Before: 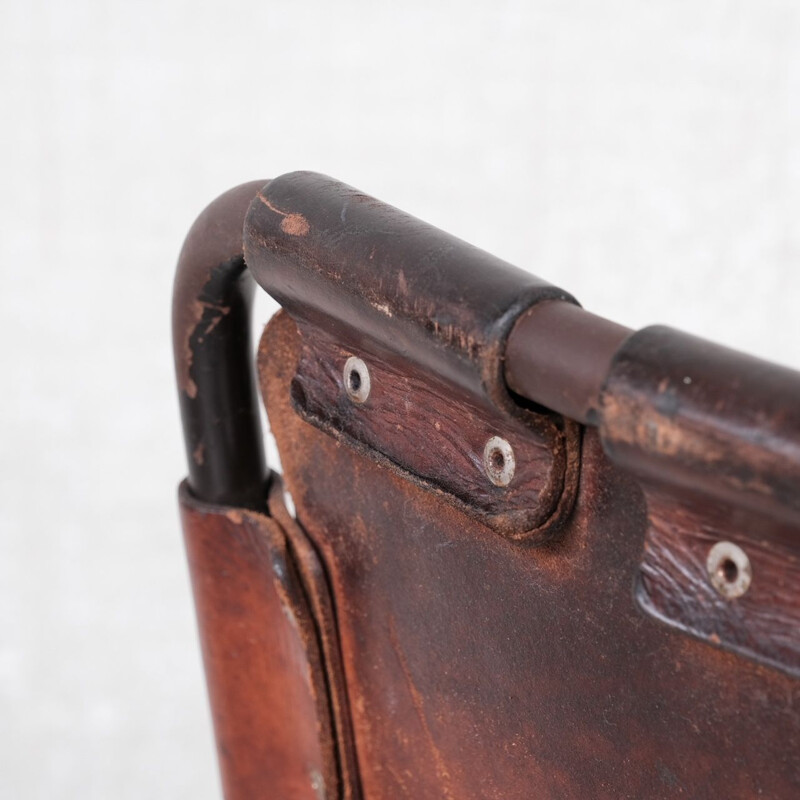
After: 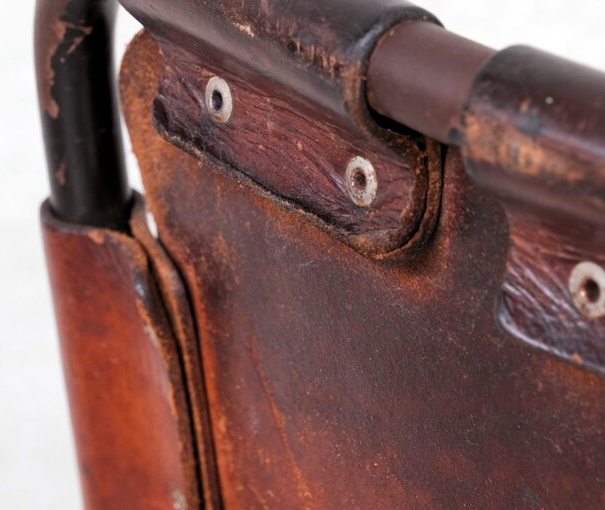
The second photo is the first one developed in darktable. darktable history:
levels: levels [0.031, 0.5, 0.969]
crop and rotate: left 17.299%, top 35.115%, right 7.015%, bottom 1.024%
color balance rgb: perceptual saturation grading › global saturation 25%, global vibrance 20%
